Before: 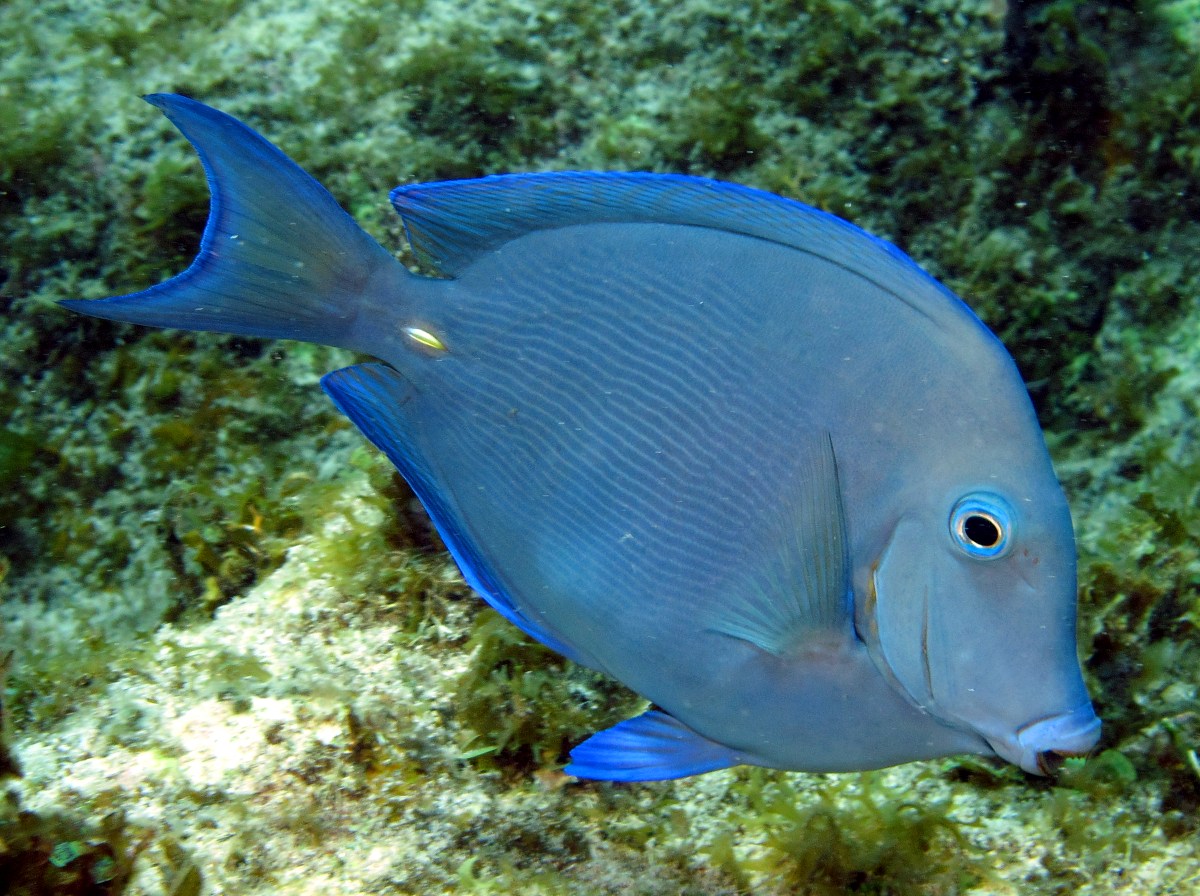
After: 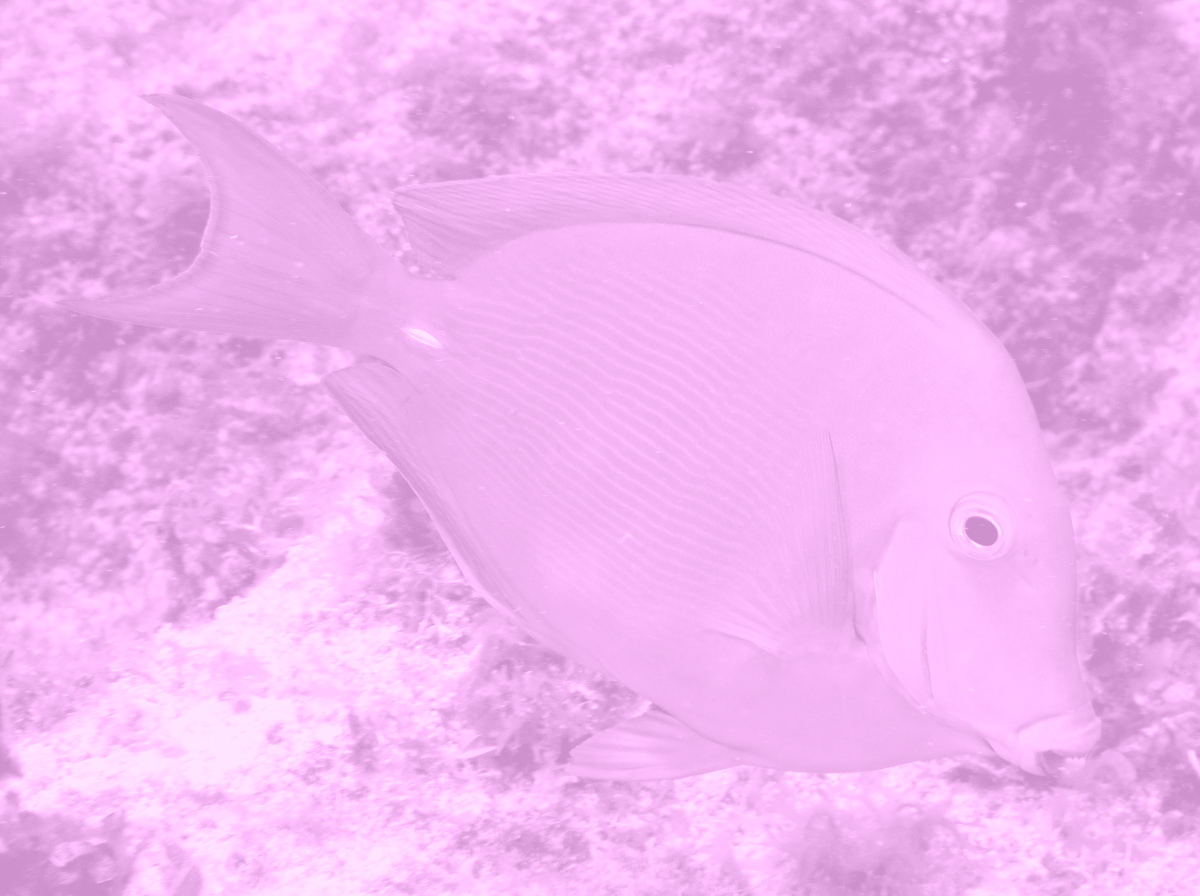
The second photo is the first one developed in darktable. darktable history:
colorize: hue 331.2°, saturation 69%, source mix 30.28%, lightness 69.02%, version 1
color correction: highlights a* 3.12, highlights b* -1.55, shadows a* -0.101, shadows b* 2.52, saturation 0.98
